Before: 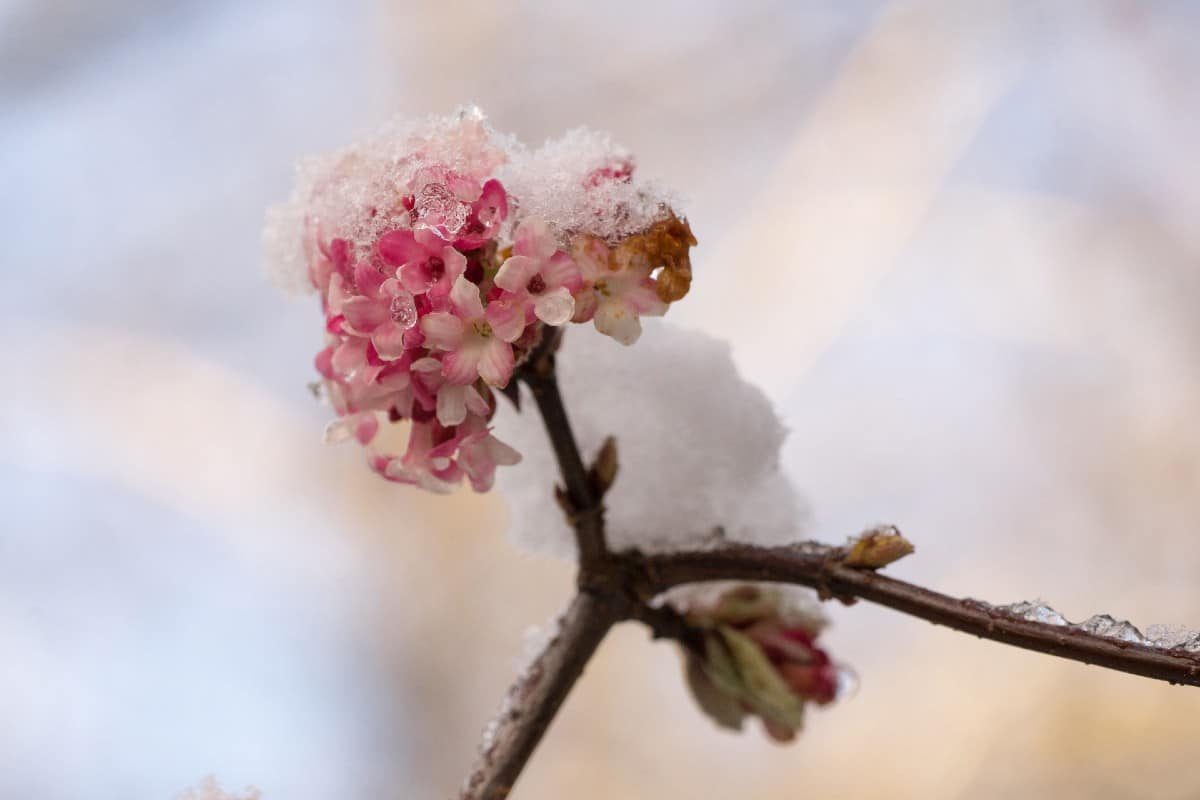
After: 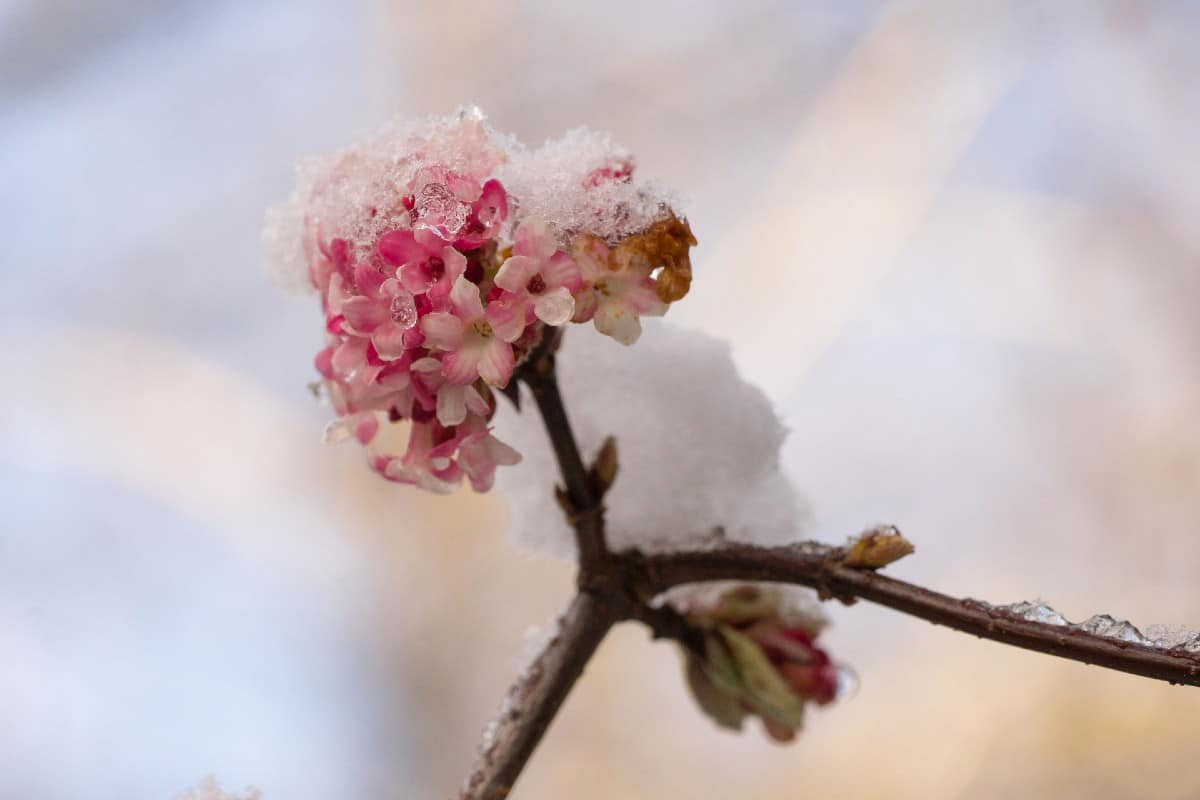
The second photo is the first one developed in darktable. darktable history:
contrast brightness saturation: contrast -0.021, brightness -0.01, saturation 0.033
